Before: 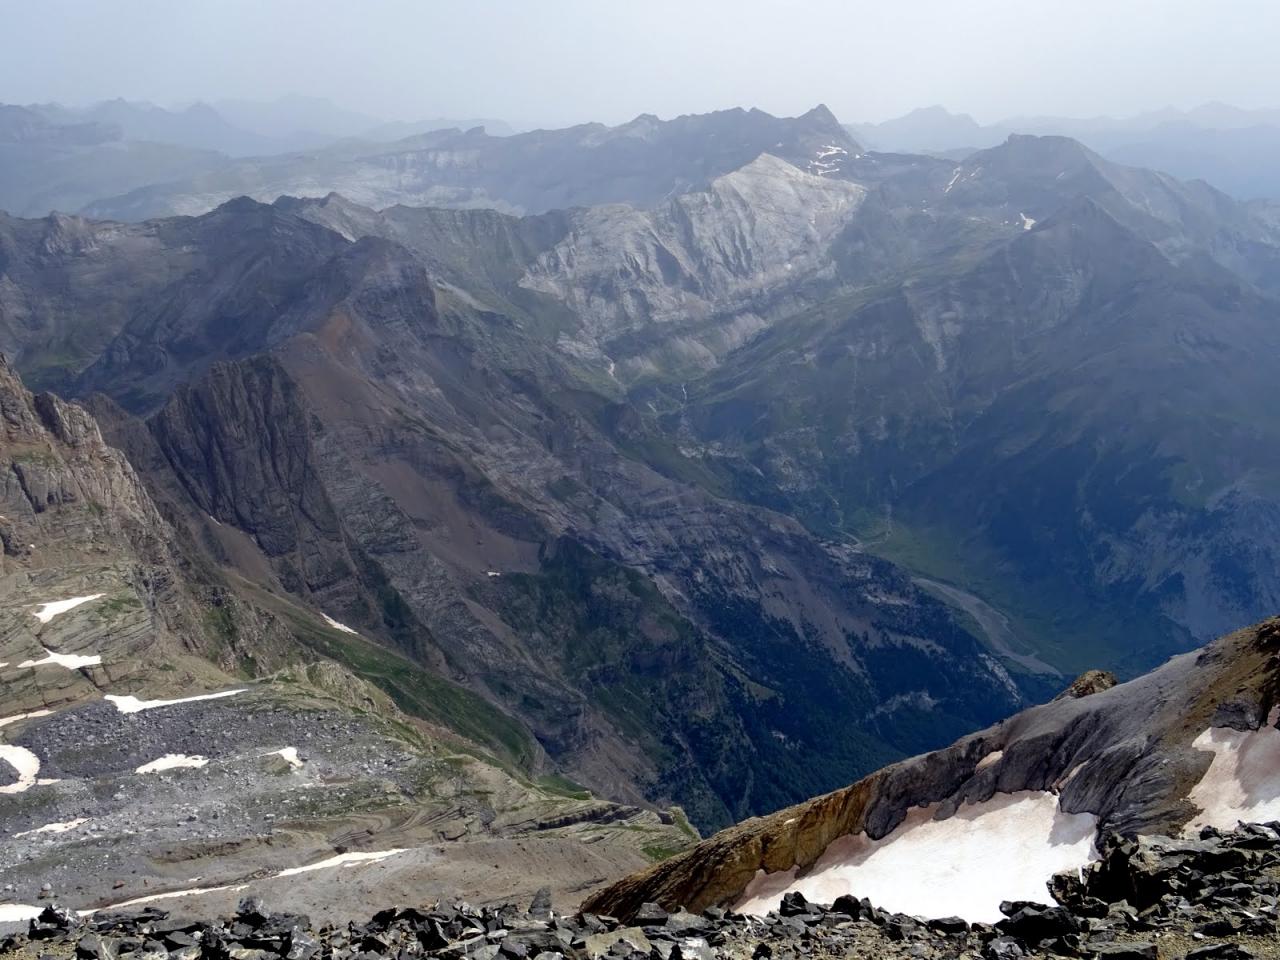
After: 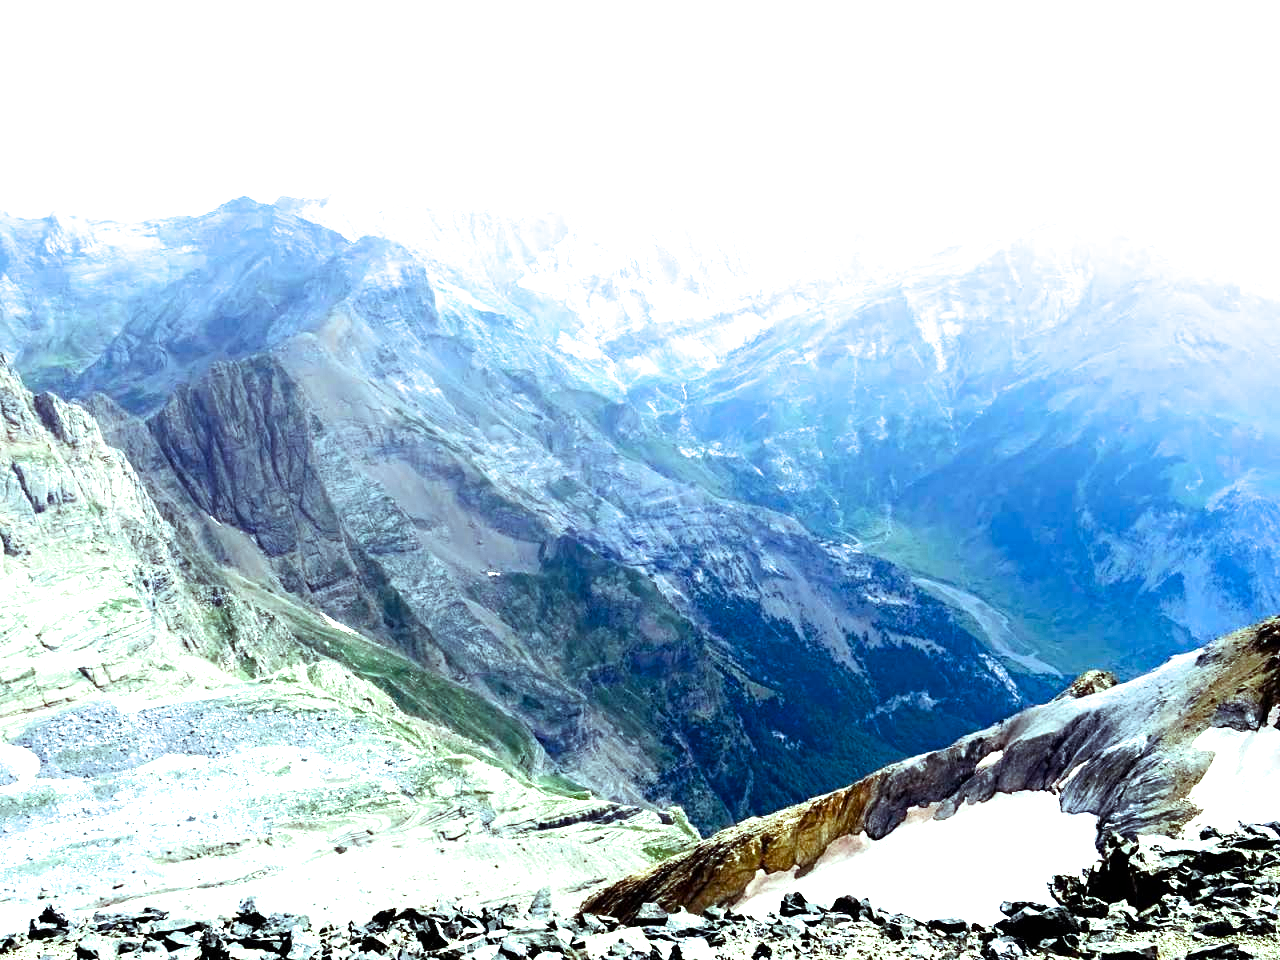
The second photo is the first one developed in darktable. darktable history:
tone equalizer: -8 EV -0.001 EV, -7 EV 0.001 EV, -6 EV -0.004 EV, -5 EV -0.007 EV, -4 EV -0.073 EV, -3 EV -0.198 EV, -2 EV -0.259 EV, -1 EV 0.103 EV, +0 EV 0.331 EV
filmic rgb: black relative exposure -9.13 EV, white relative exposure 2.32 EV, hardness 7.41
color balance rgb: highlights gain › chroma 5.509%, highlights gain › hue 196.19°, linear chroma grading › global chroma 8.842%, perceptual saturation grading › global saturation 0.813%, perceptual saturation grading › highlights -19.858%, perceptual saturation grading › shadows 19.386%, global vibrance 20%
exposure: black level correction 0, exposure 1.903 EV, compensate exposure bias true, compensate highlight preservation false
